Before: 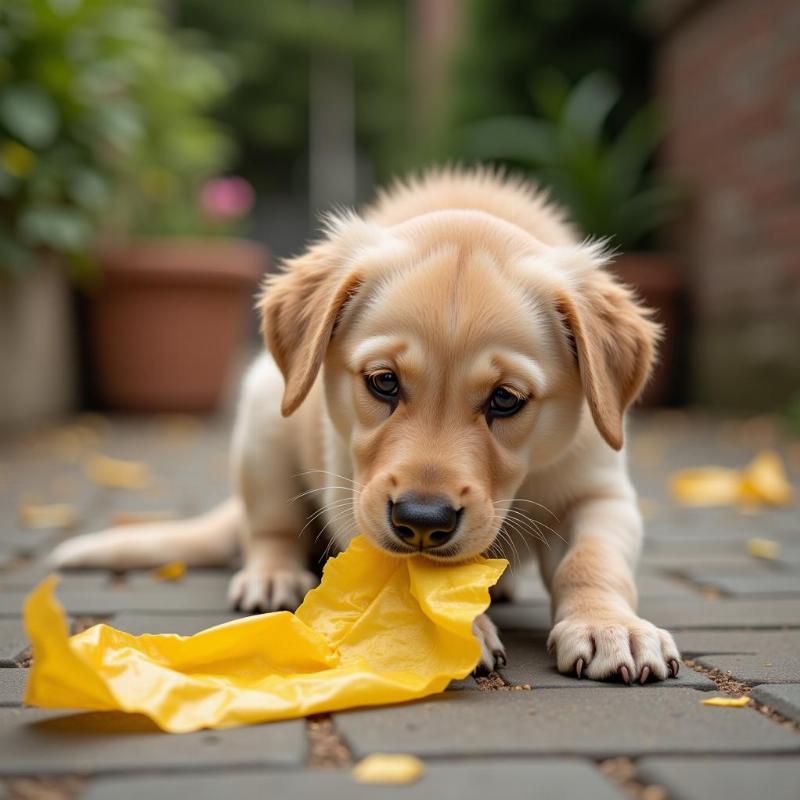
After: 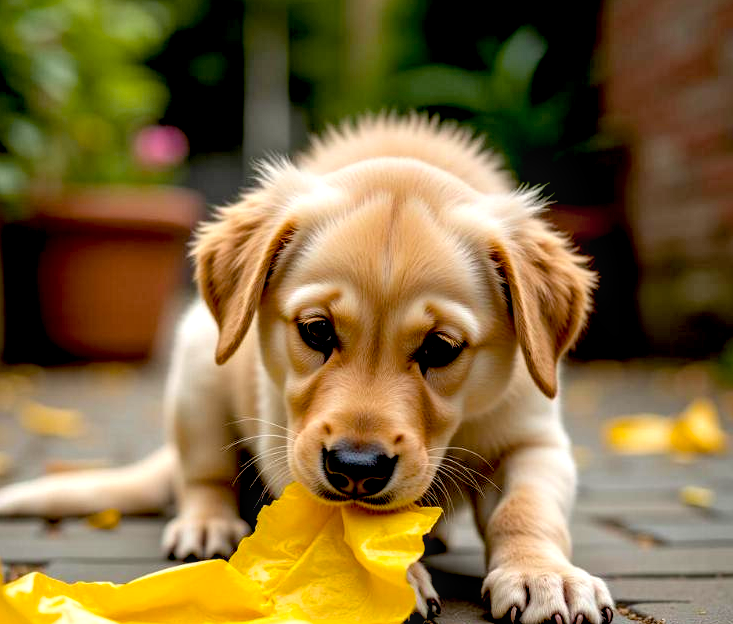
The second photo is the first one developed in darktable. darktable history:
crop: left 8.253%, top 6.624%, bottom 15.303%
exposure: black level correction 0.03, exposure 0.311 EV, compensate highlight preservation false
color balance rgb: shadows lift › luminance -19.673%, white fulcrum 0.062 EV, perceptual saturation grading › global saturation 19.854%, global vibrance 9.41%
local contrast: on, module defaults
